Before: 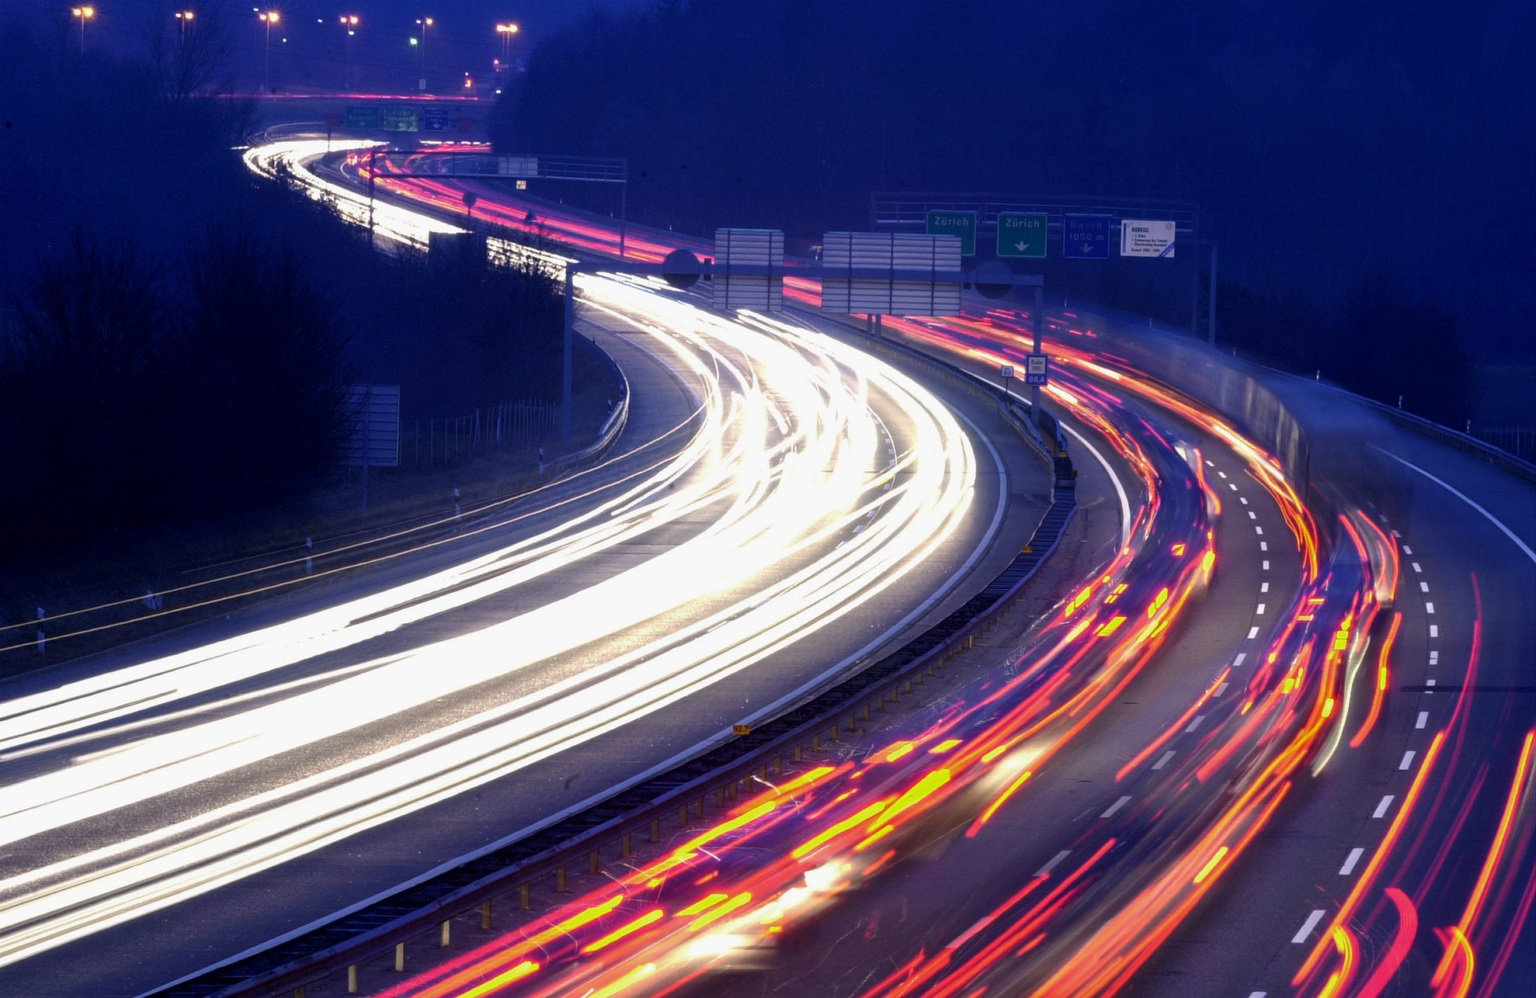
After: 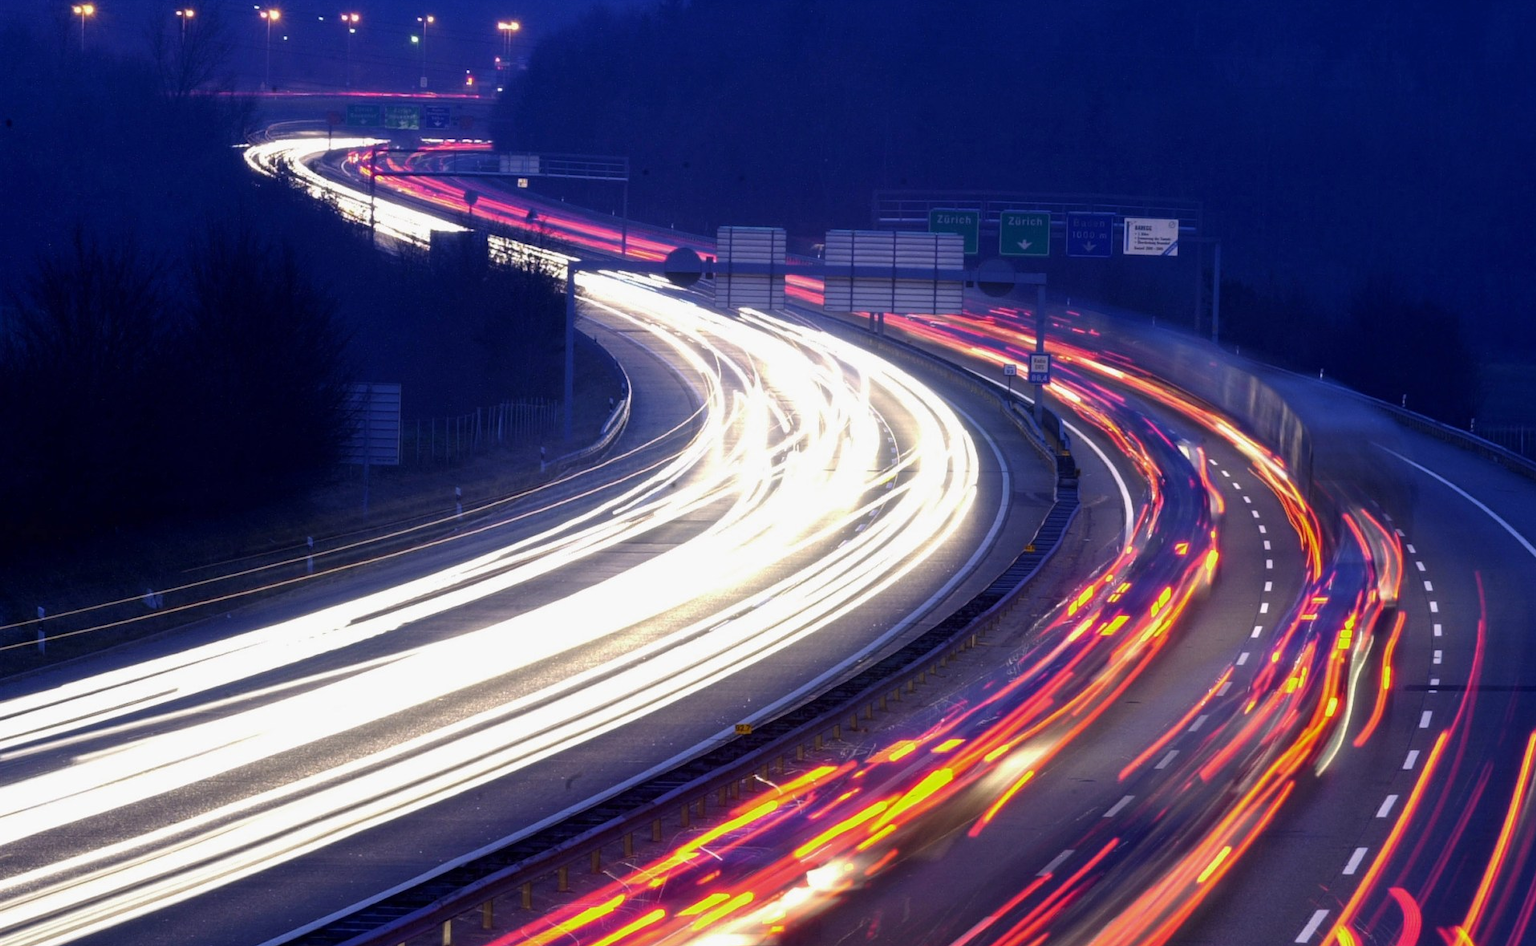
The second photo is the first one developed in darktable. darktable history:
crop: top 0.269%, right 0.254%, bottom 5.089%
